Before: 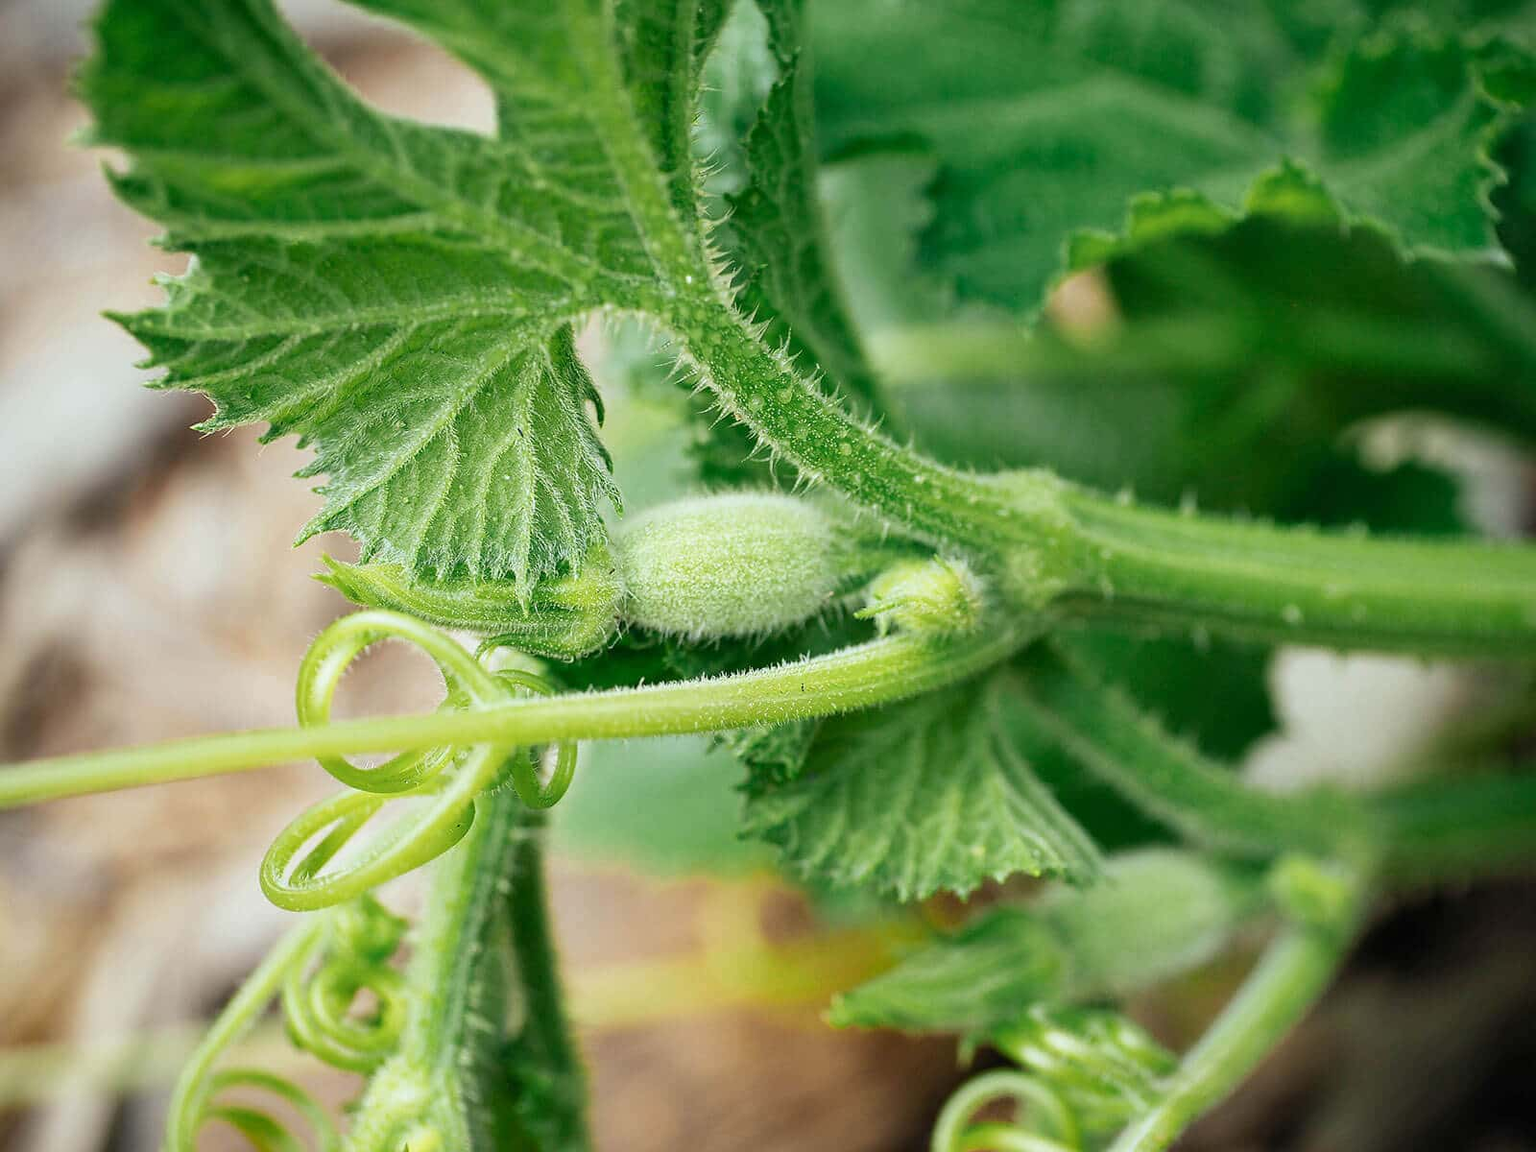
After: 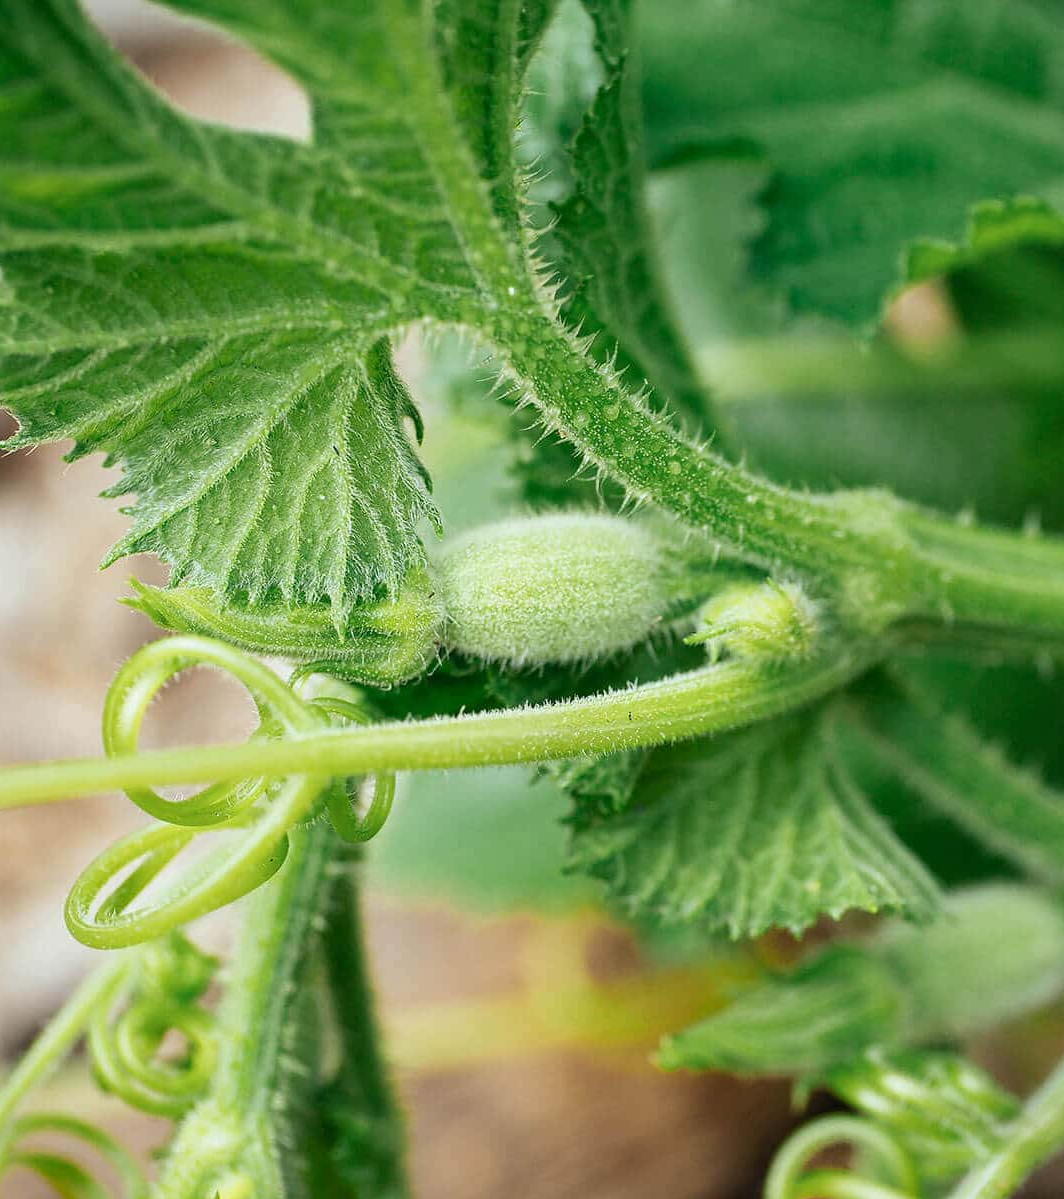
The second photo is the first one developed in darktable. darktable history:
crop and rotate: left 12.896%, right 20.556%
